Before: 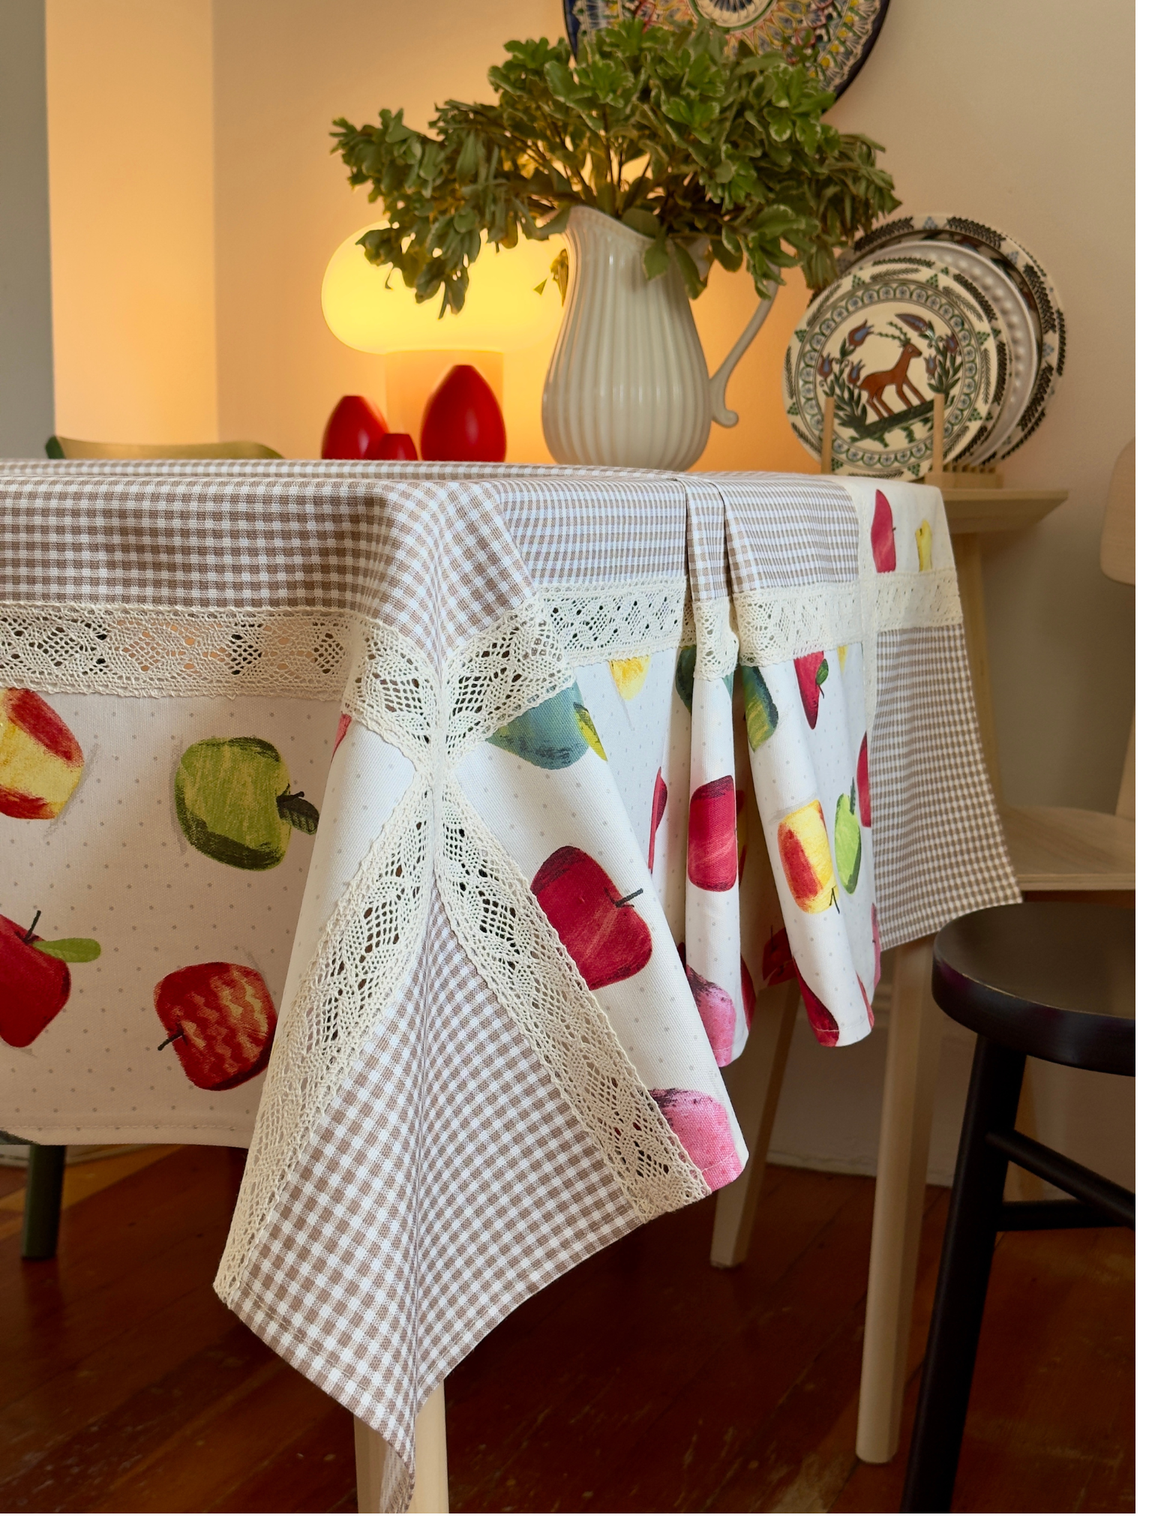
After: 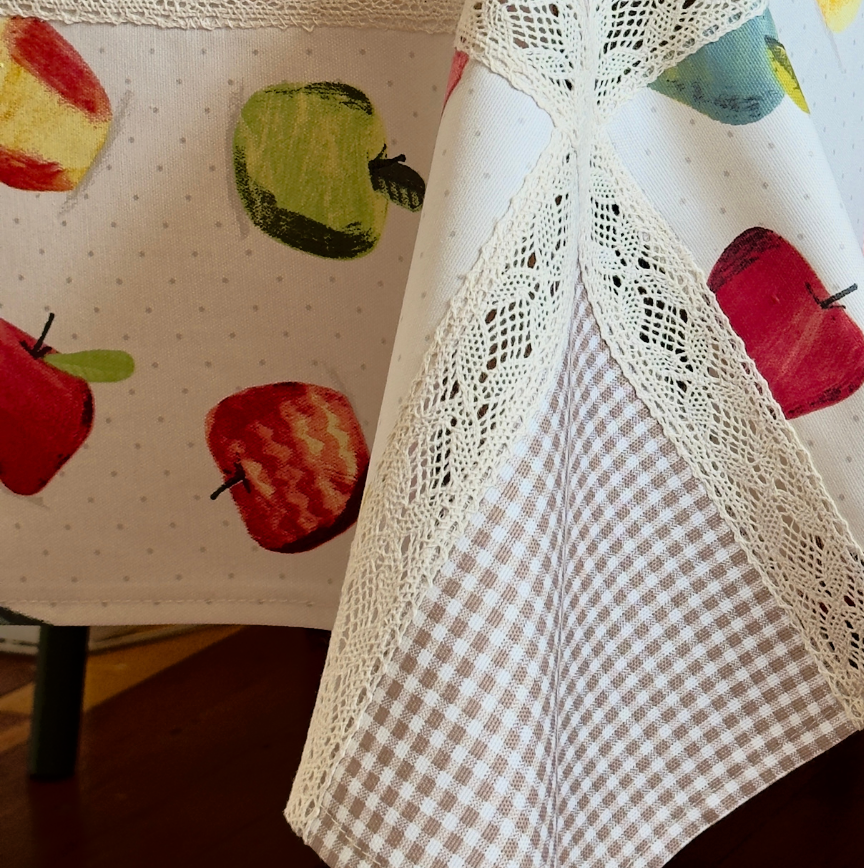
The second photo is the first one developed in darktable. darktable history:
crop: top 44.006%, right 43.235%, bottom 13.225%
tone equalizer: -8 EV -1.83 EV, -7 EV -1.19 EV, -6 EV -1.62 EV, edges refinement/feathering 500, mask exposure compensation -1.57 EV, preserve details no
